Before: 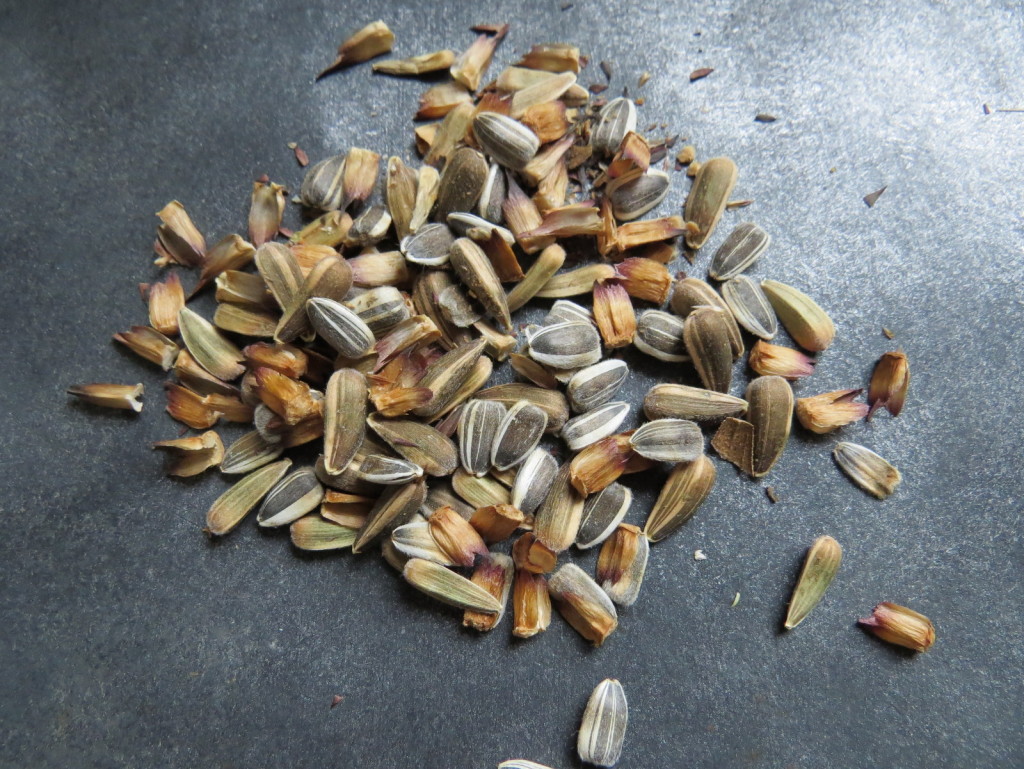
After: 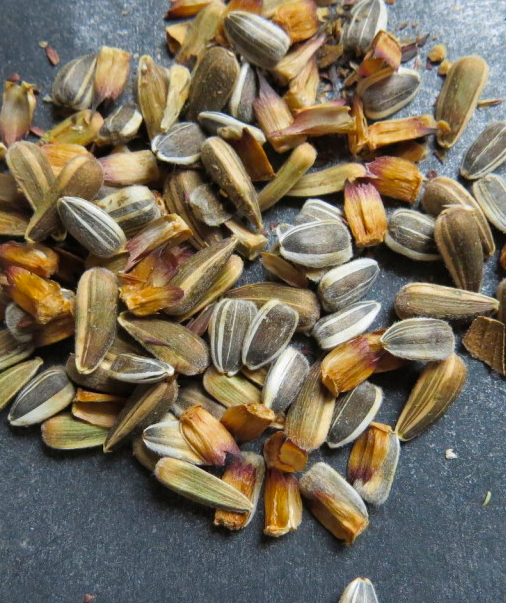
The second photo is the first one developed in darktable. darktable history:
crop and rotate: angle 0.02°, left 24.353%, top 13.219%, right 26.156%, bottom 8.224%
color correction: highlights a* -0.182, highlights b* -0.124
color zones: curves: ch0 [(0.25, 0.5) (0.636, 0.25) (0.75, 0.5)]
local contrast: mode bilateral grid, contrast 20, coarseness 50, detail 102%, midtone range 0.2
color balance rgb: perceptual saturation grading › global saturation 20%, global vibrance 20%
